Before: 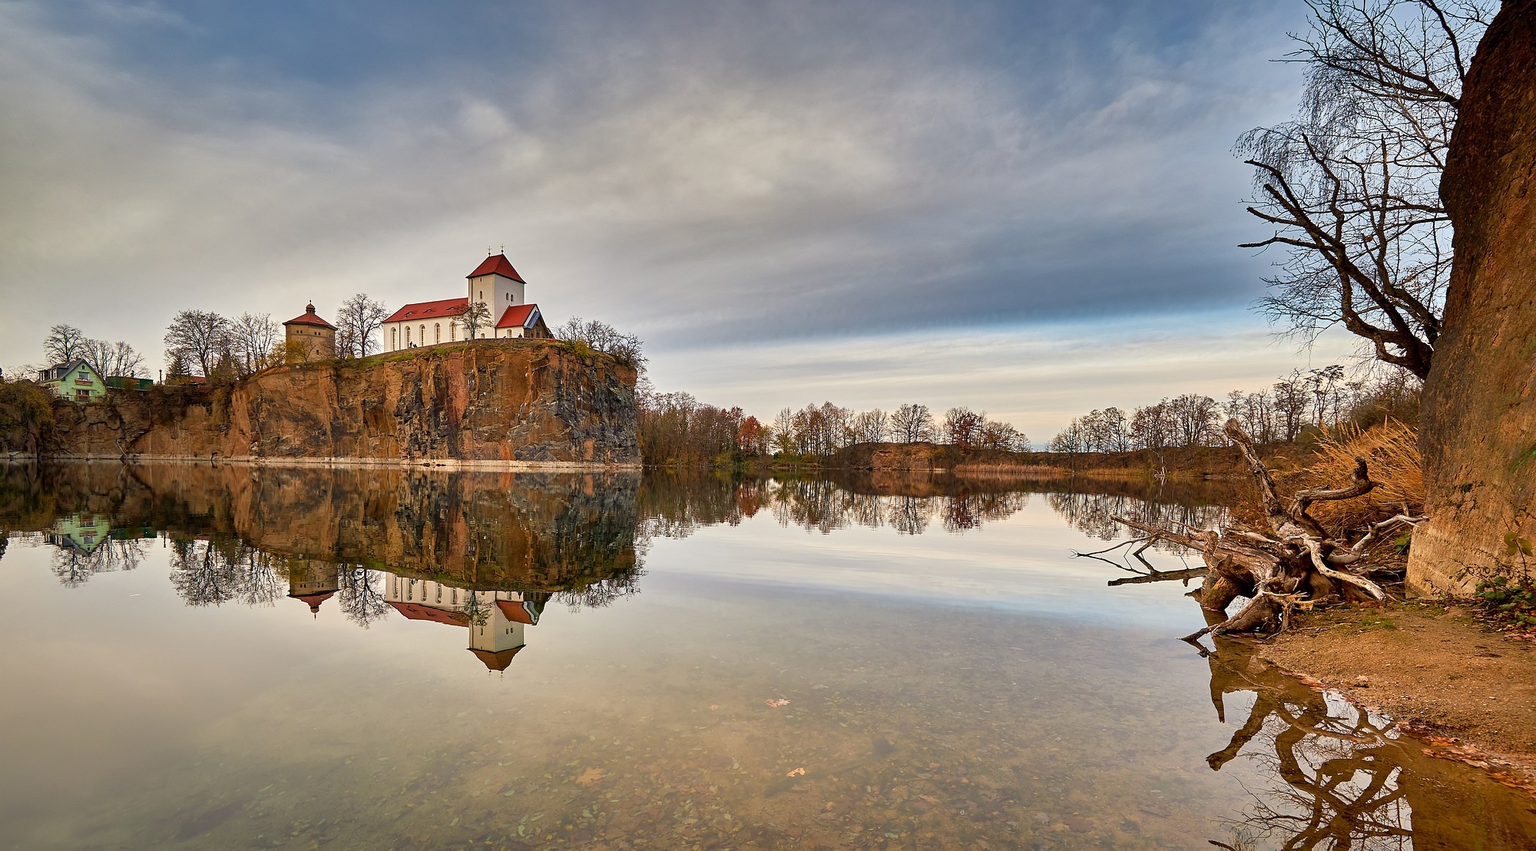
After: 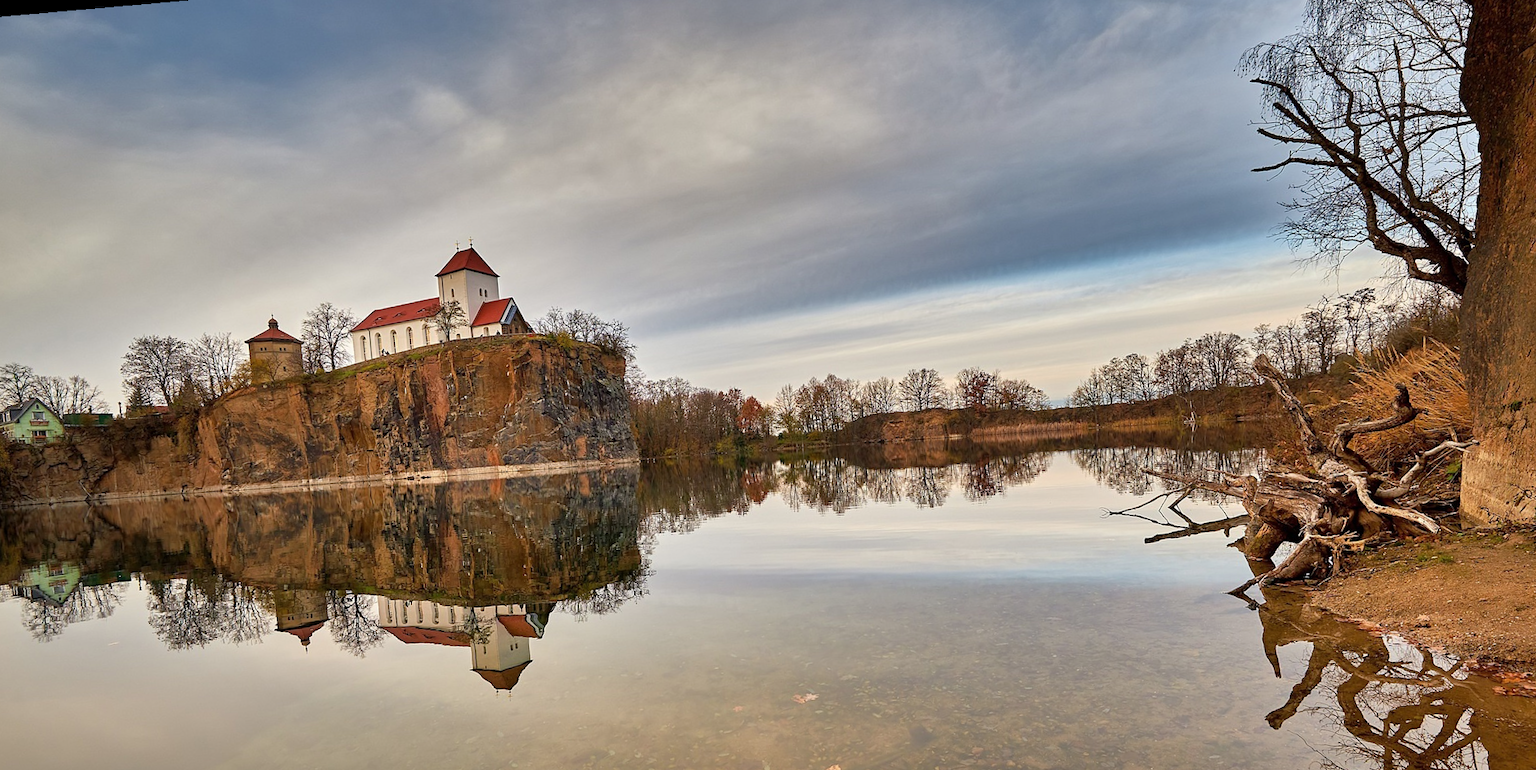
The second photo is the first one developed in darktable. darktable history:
crop: top 0.448%, right 0.264%, bottom 5.045%
rotate and perspective: rotation -5°, crop left 0.05, crop right 0.952, crop top 0.11, crop bottom 0.89
contrast brightness saturation: saturation -0.05
